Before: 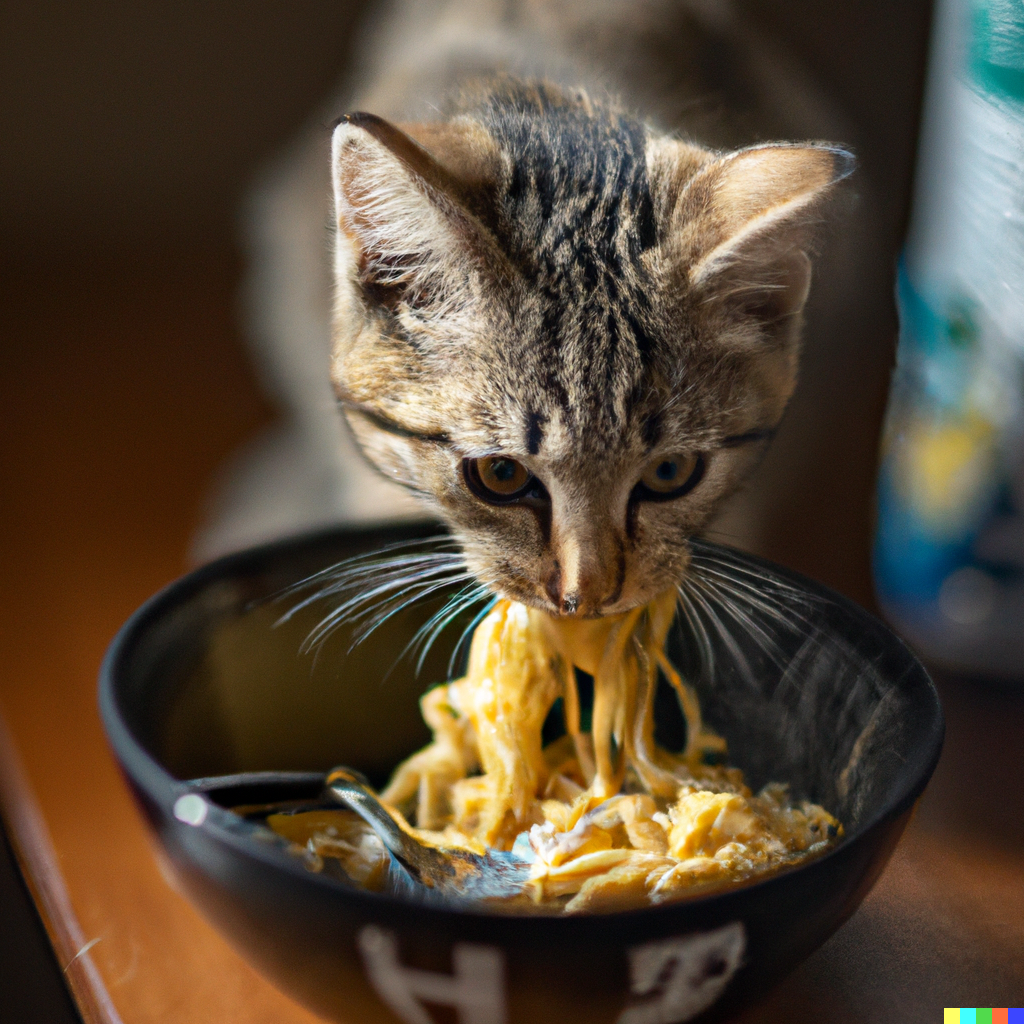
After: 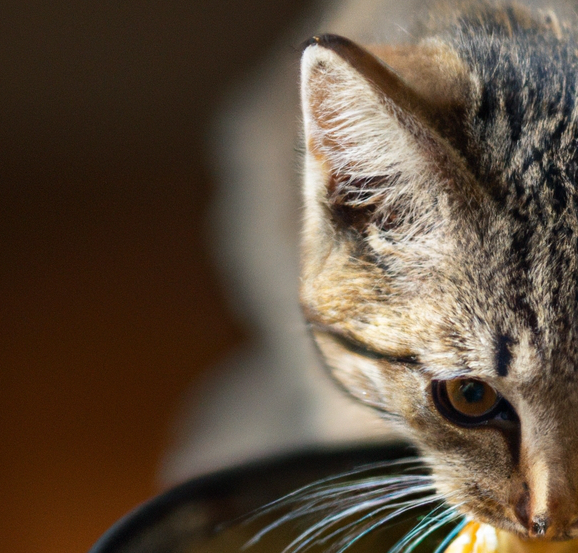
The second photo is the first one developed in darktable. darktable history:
crop and rotate: left 3.051%, top 7.696%, right 40.5%, bottom 38.222%
